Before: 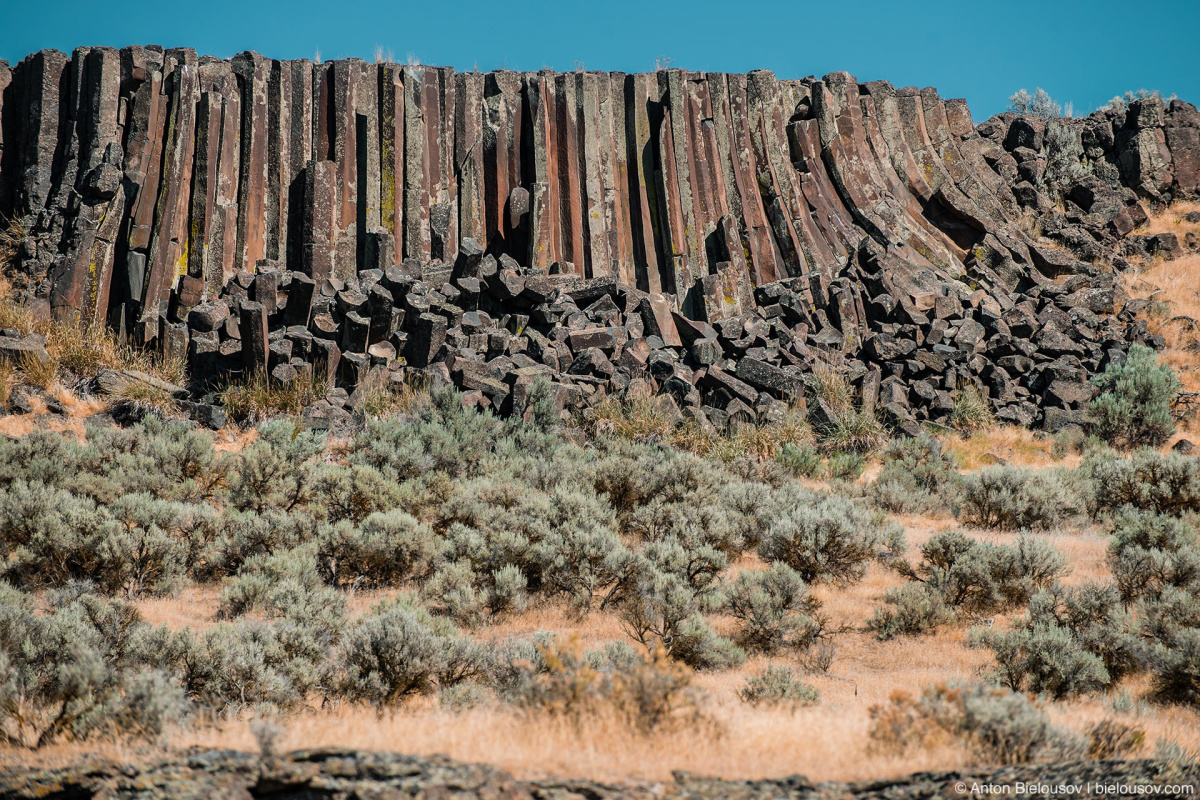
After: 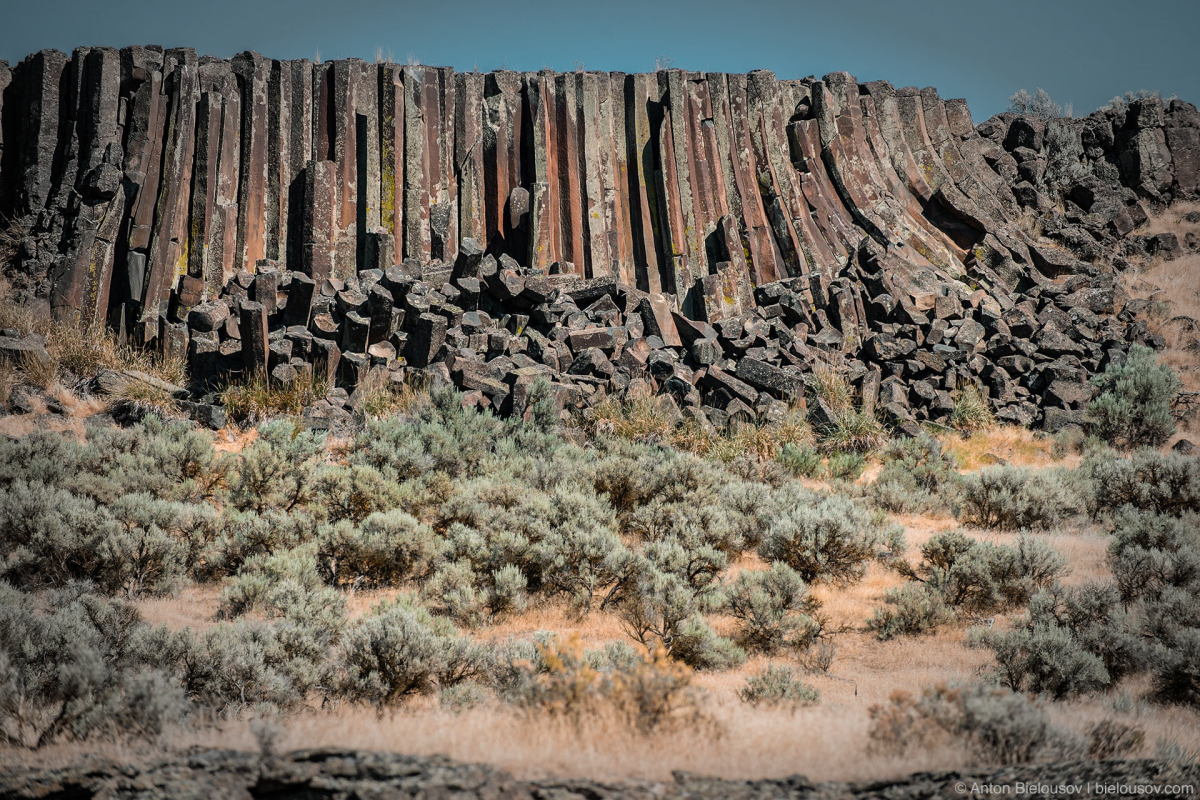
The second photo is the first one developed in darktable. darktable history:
vignetting: fall-off start 66.09%, fall-off radius 39.82%, automatic ratio true, width/height ratio 0.663, unbound false
exposure: exposure 0.133 EV, compensate exposure bias true, compensate highlight preservation false
